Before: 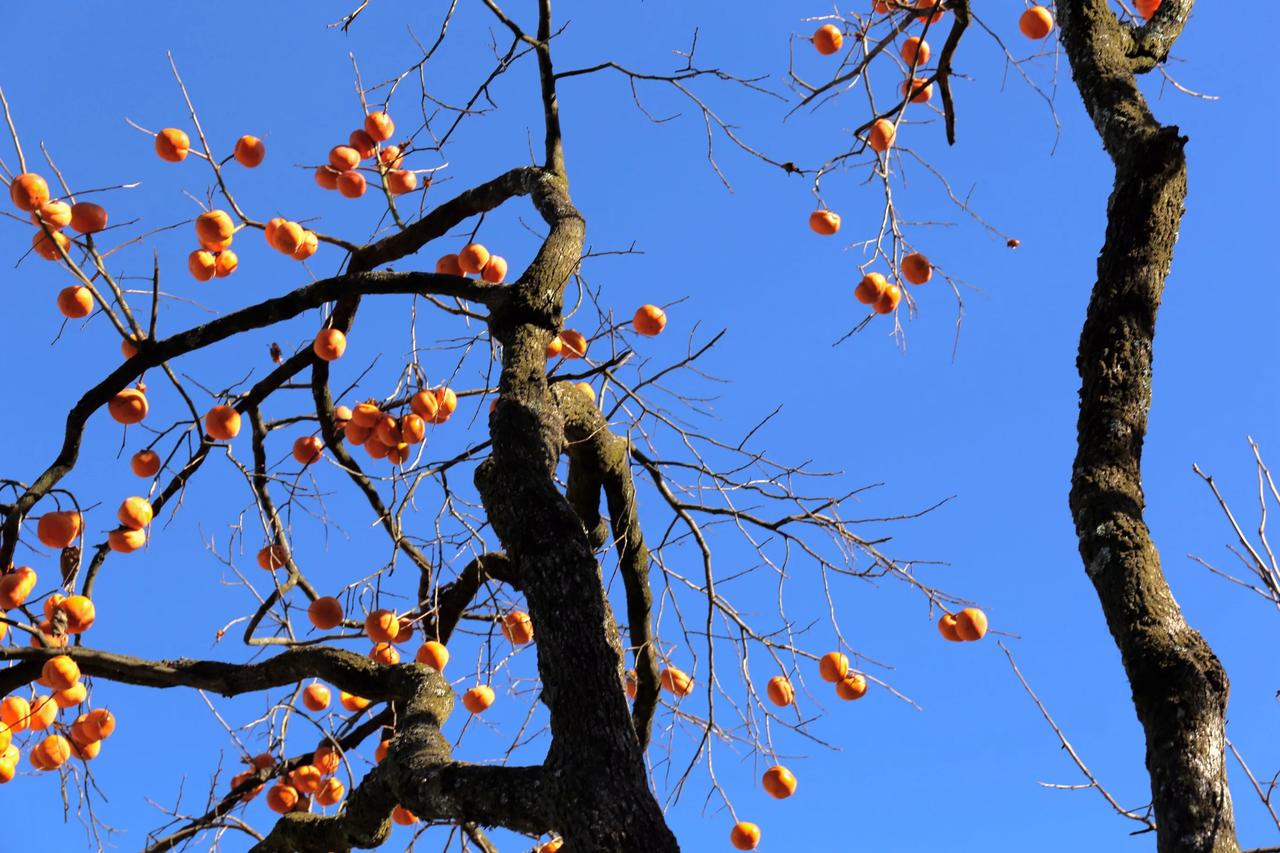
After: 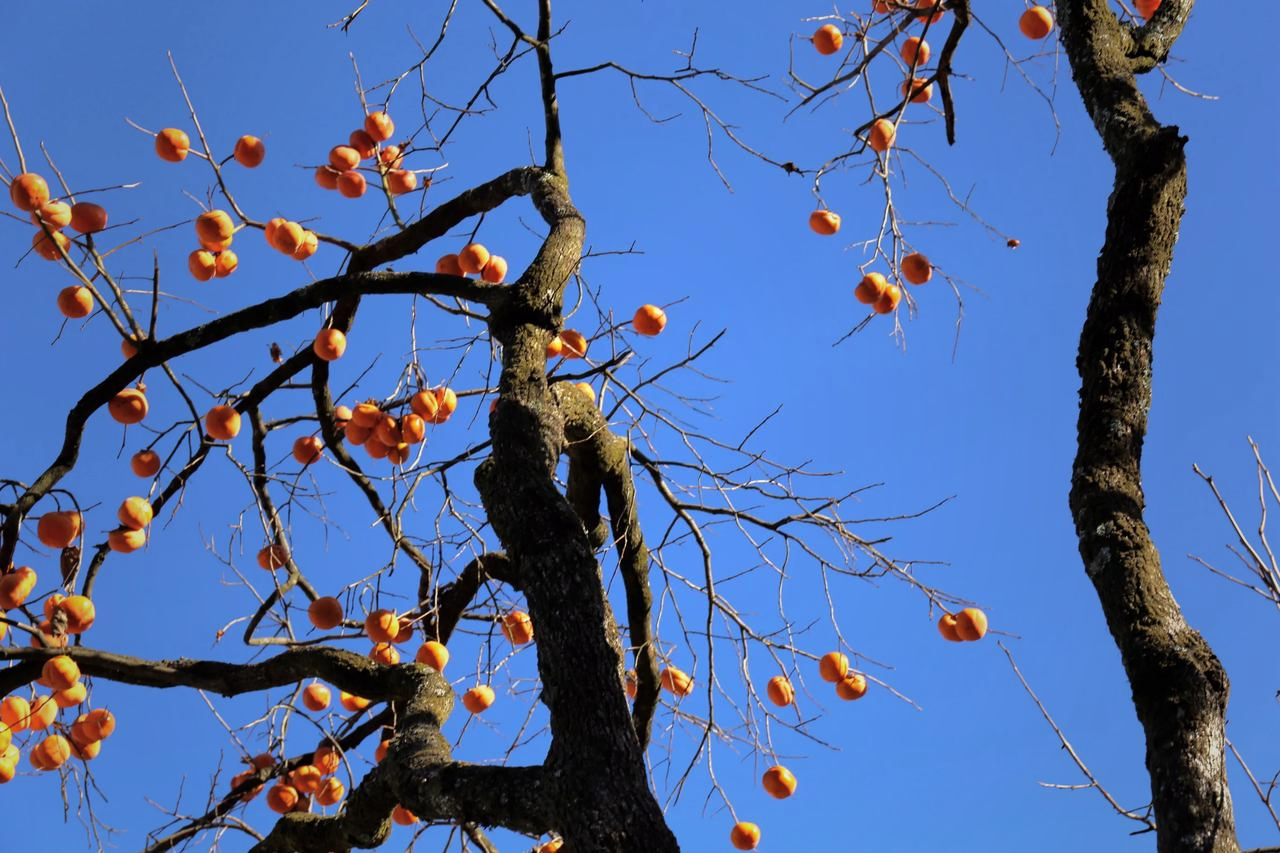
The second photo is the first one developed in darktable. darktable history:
vignetting: fall-off start 16.78%, fall-off radius 100.7%, brightness -0.299, saturation -0.044, width/height ratio 0.718, unbound false
